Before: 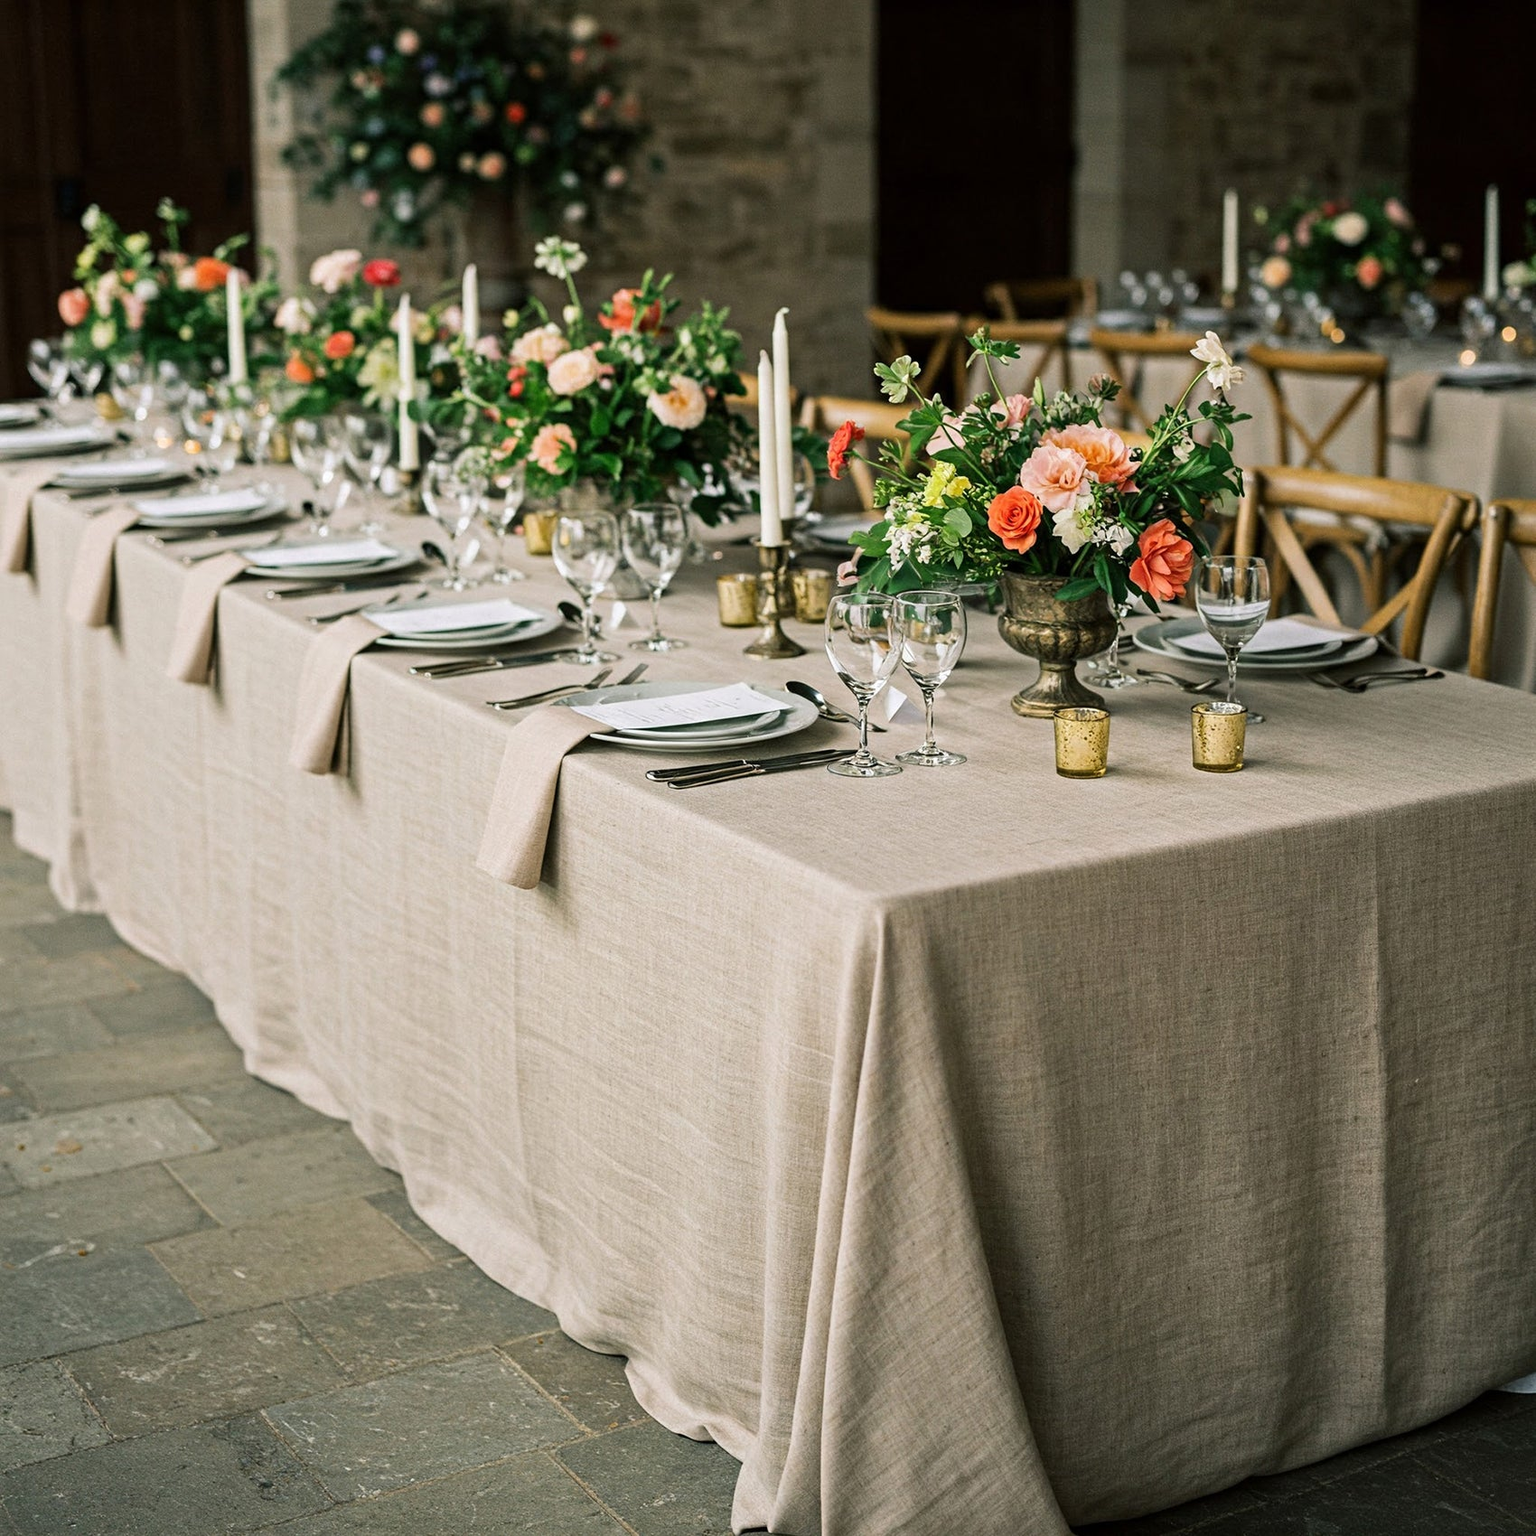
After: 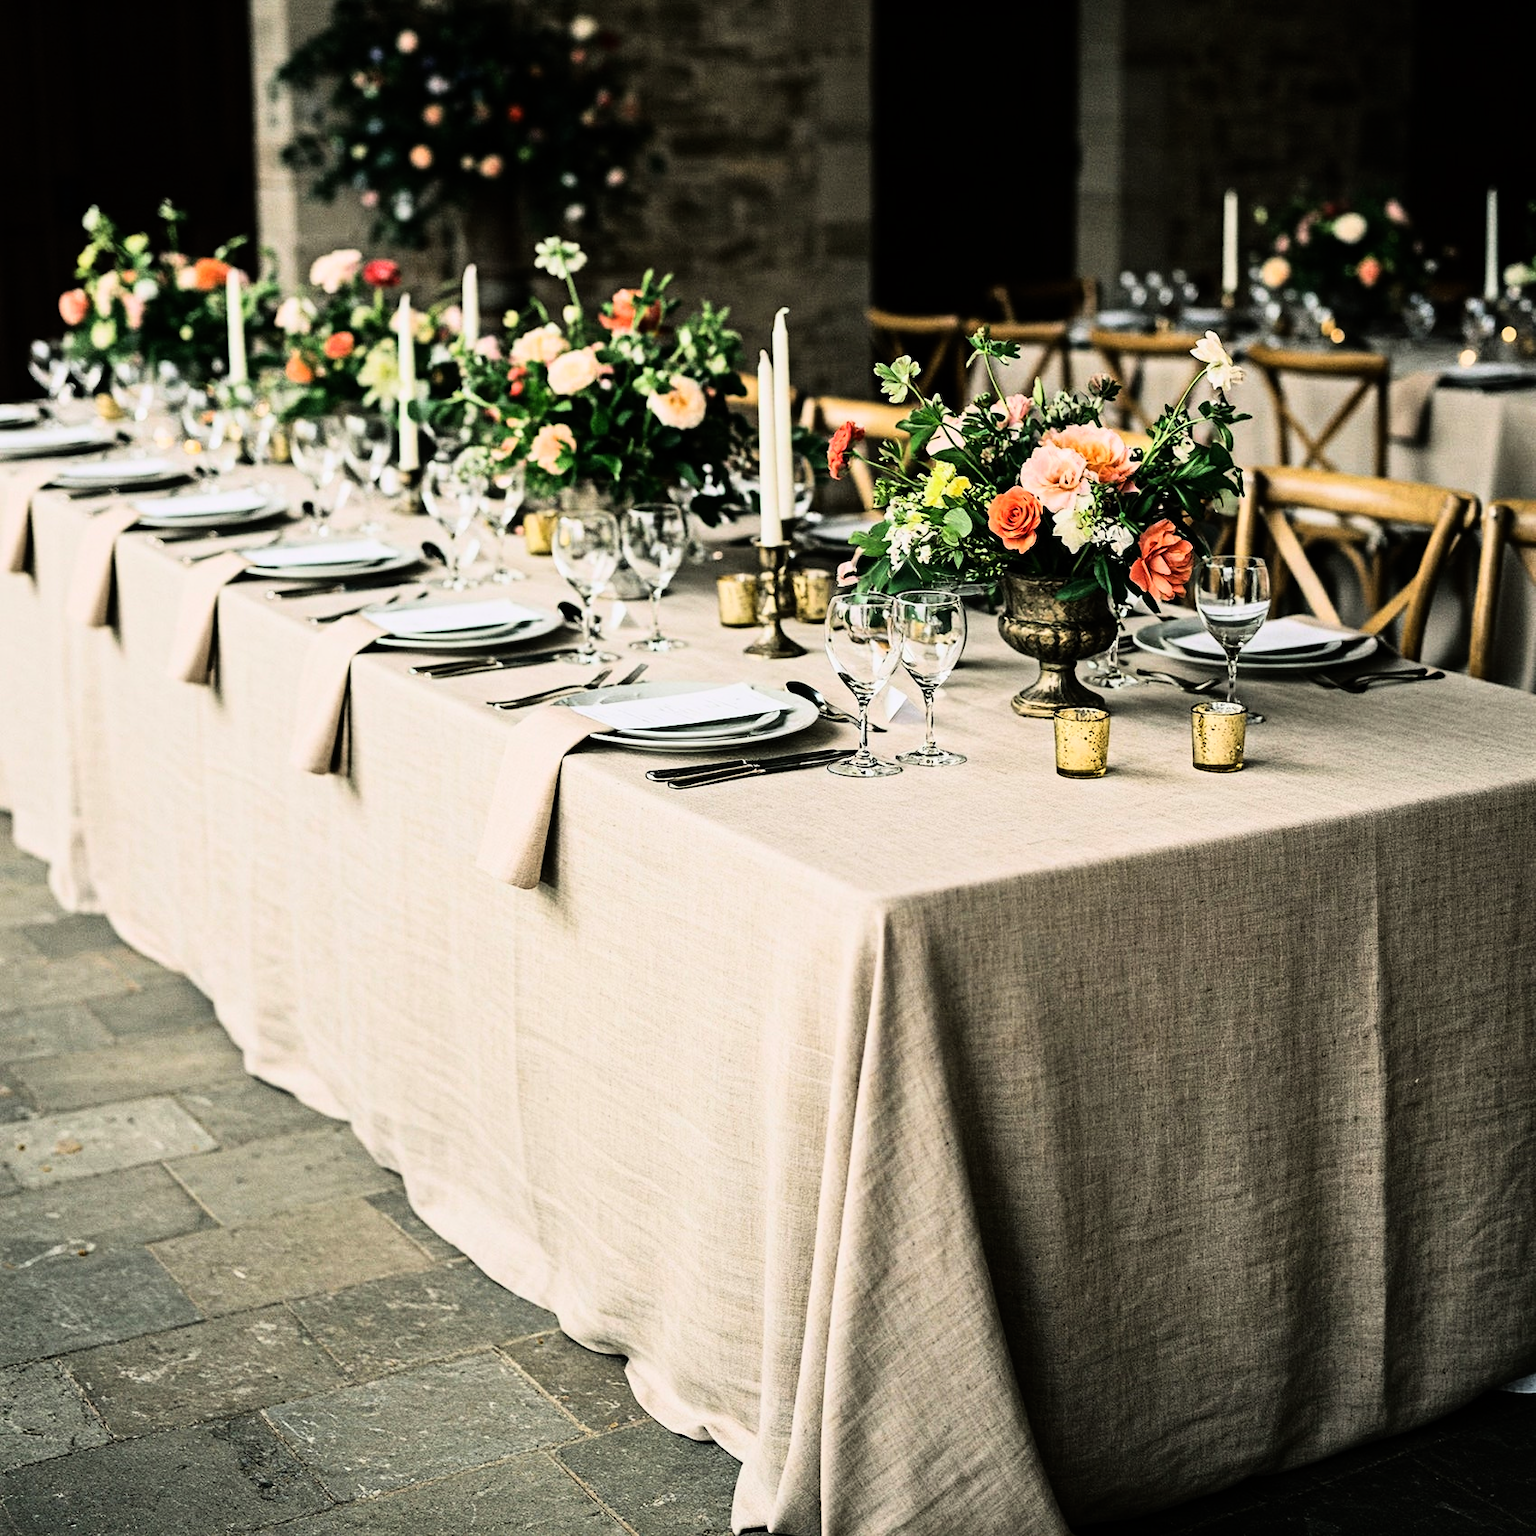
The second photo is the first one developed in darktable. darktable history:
rgb curve: curves: ch0 [(0, 0) (0.21, 0.15) (0.24, 0.21) (0.5, 0.75) (0.75, 0.96) (0.89, 0.99) (1, 1)]; ch1 [(0, 0.02) (0.21, 0.13) (0.25, 0.2) (0.5, 0.67) (0.75, 0.9) (0.89, 0.97) (1, 1)]; ch2 [(0, 0.02) (0.21, 0.13) (0.25, 0.2) (0.5, 0.67) (0.75, 0.9) (0.89, 0.97) (1, 1)], compensate middle gray true
exposure: black level correction 0, exposure -0.721 EV, compensate highlight preservation false
